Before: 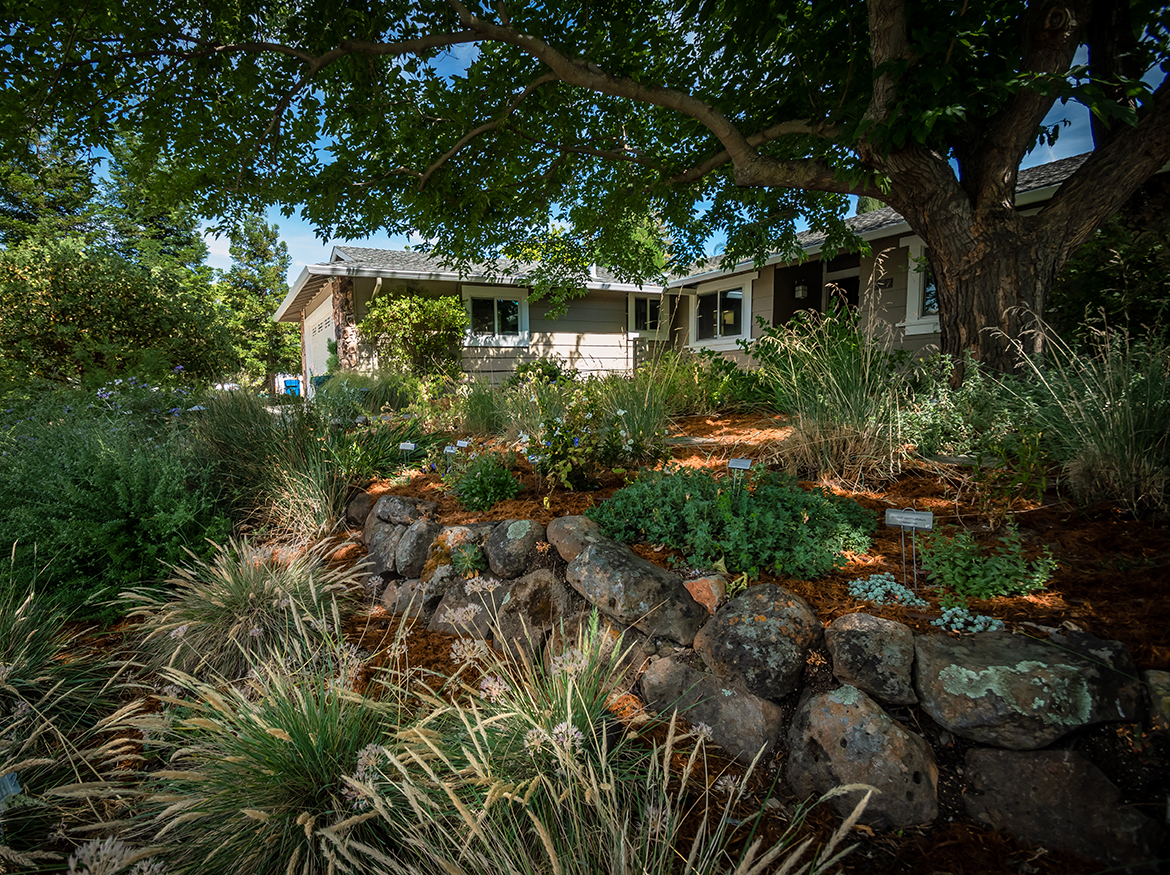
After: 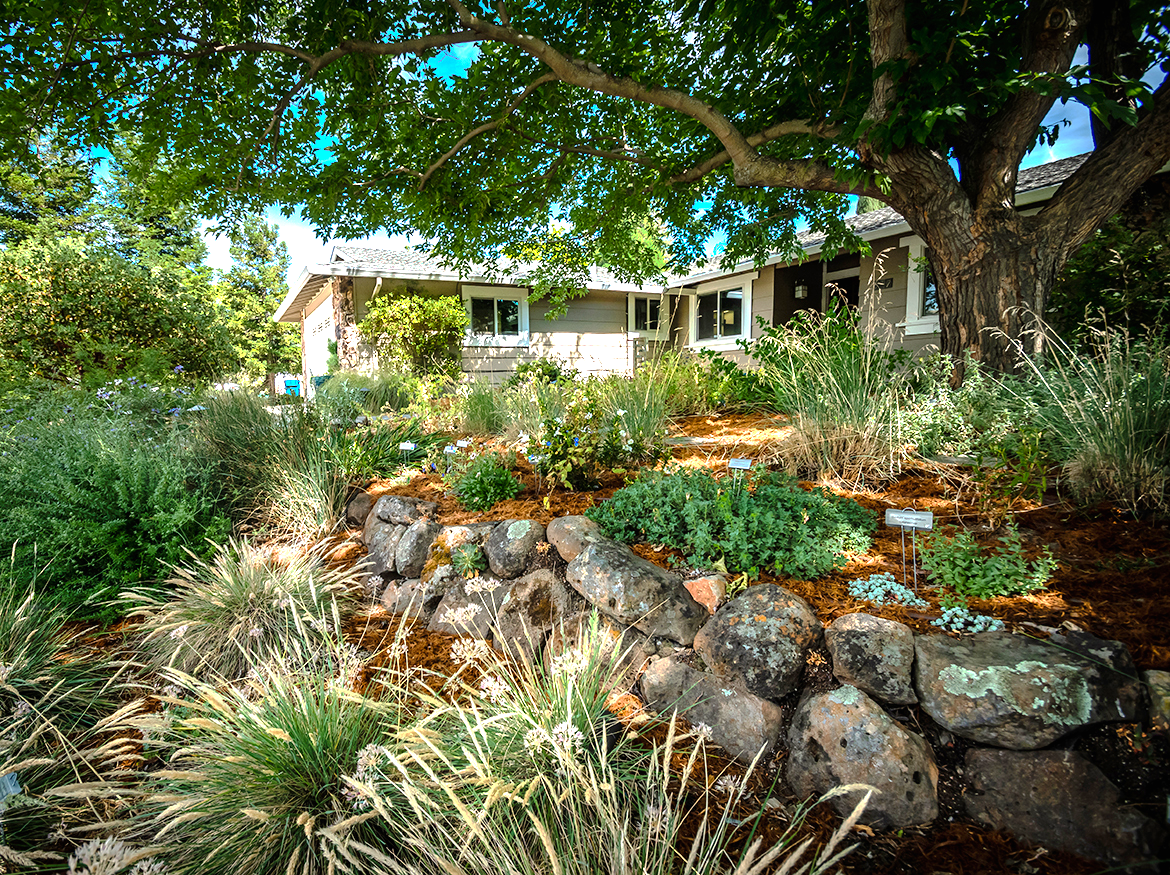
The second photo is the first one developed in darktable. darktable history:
tone curve: curves: ch0 [(0, 0) (0.003, 0.002) (0.011, 0.006) (0.025, 0.013) (0.044, 0.019) (0.069, 0.032) (0.1, 0.056) (0.136, 0.095) (0.177, 0.144) (0.224, 0.193) (0.277, 0.26) (0.335, 0.331) (0.399, 0.405) (0.468, 0.479) (0.543, 0.552) (0.623, 0.624) (0.709, 0.699) (0.801, 0.772) (0.898, 0.856) (1, 1)], preserve colors none
exposure: black level correction 0, exposure 1.662 EV, compensate exposure bias true, compensate highlight preservation false
